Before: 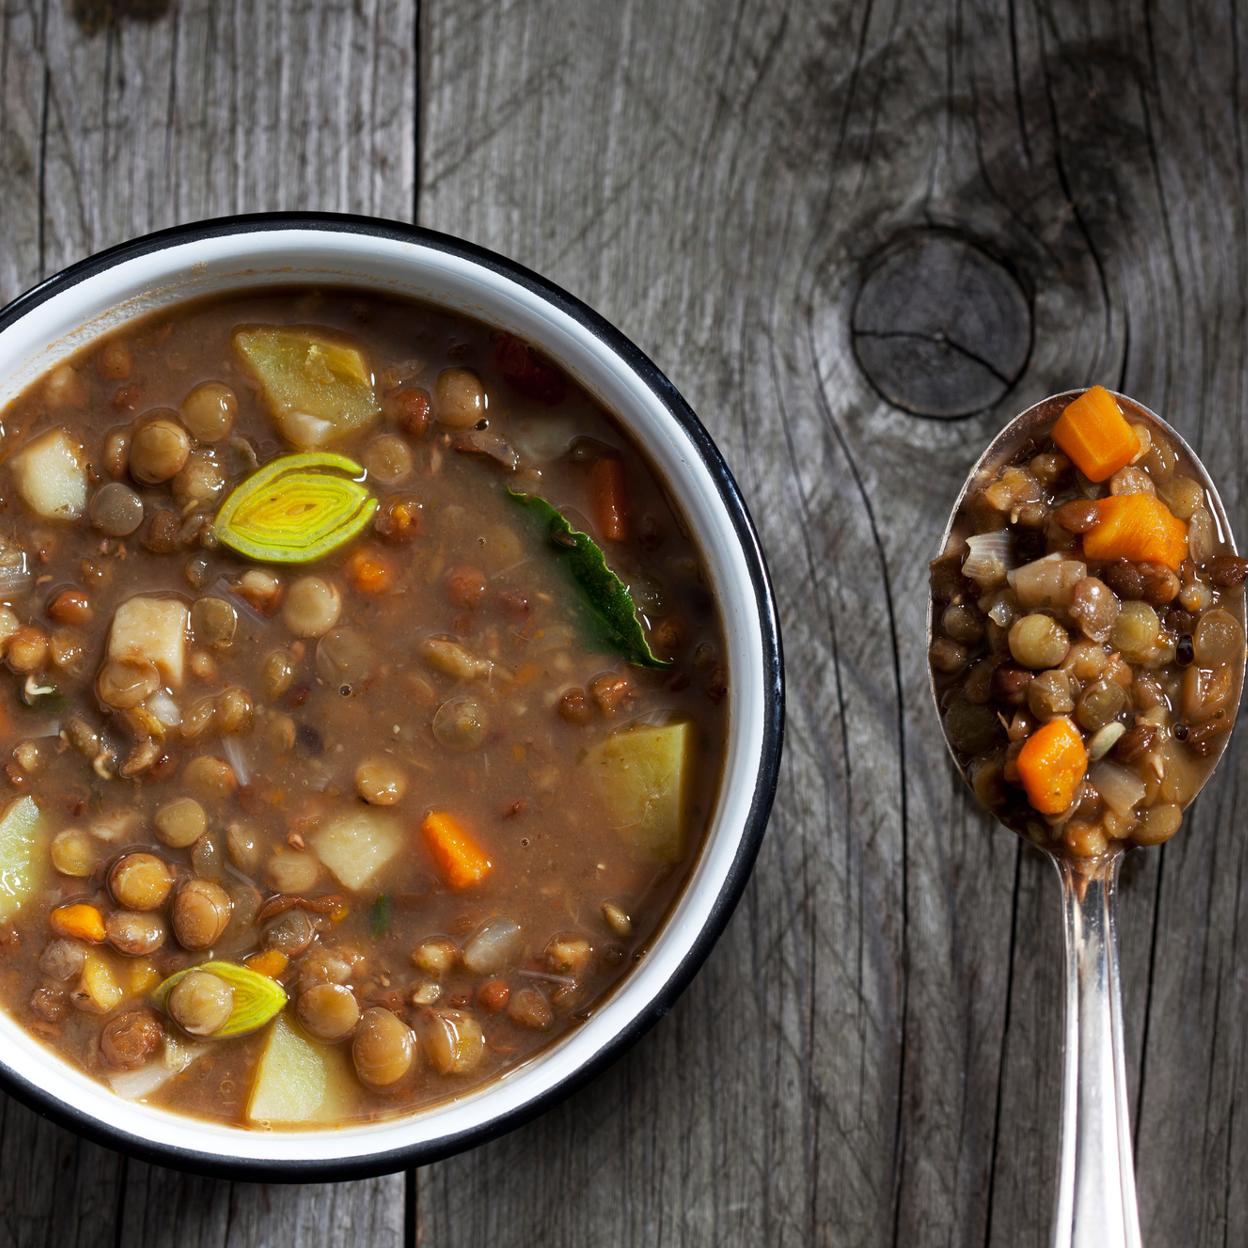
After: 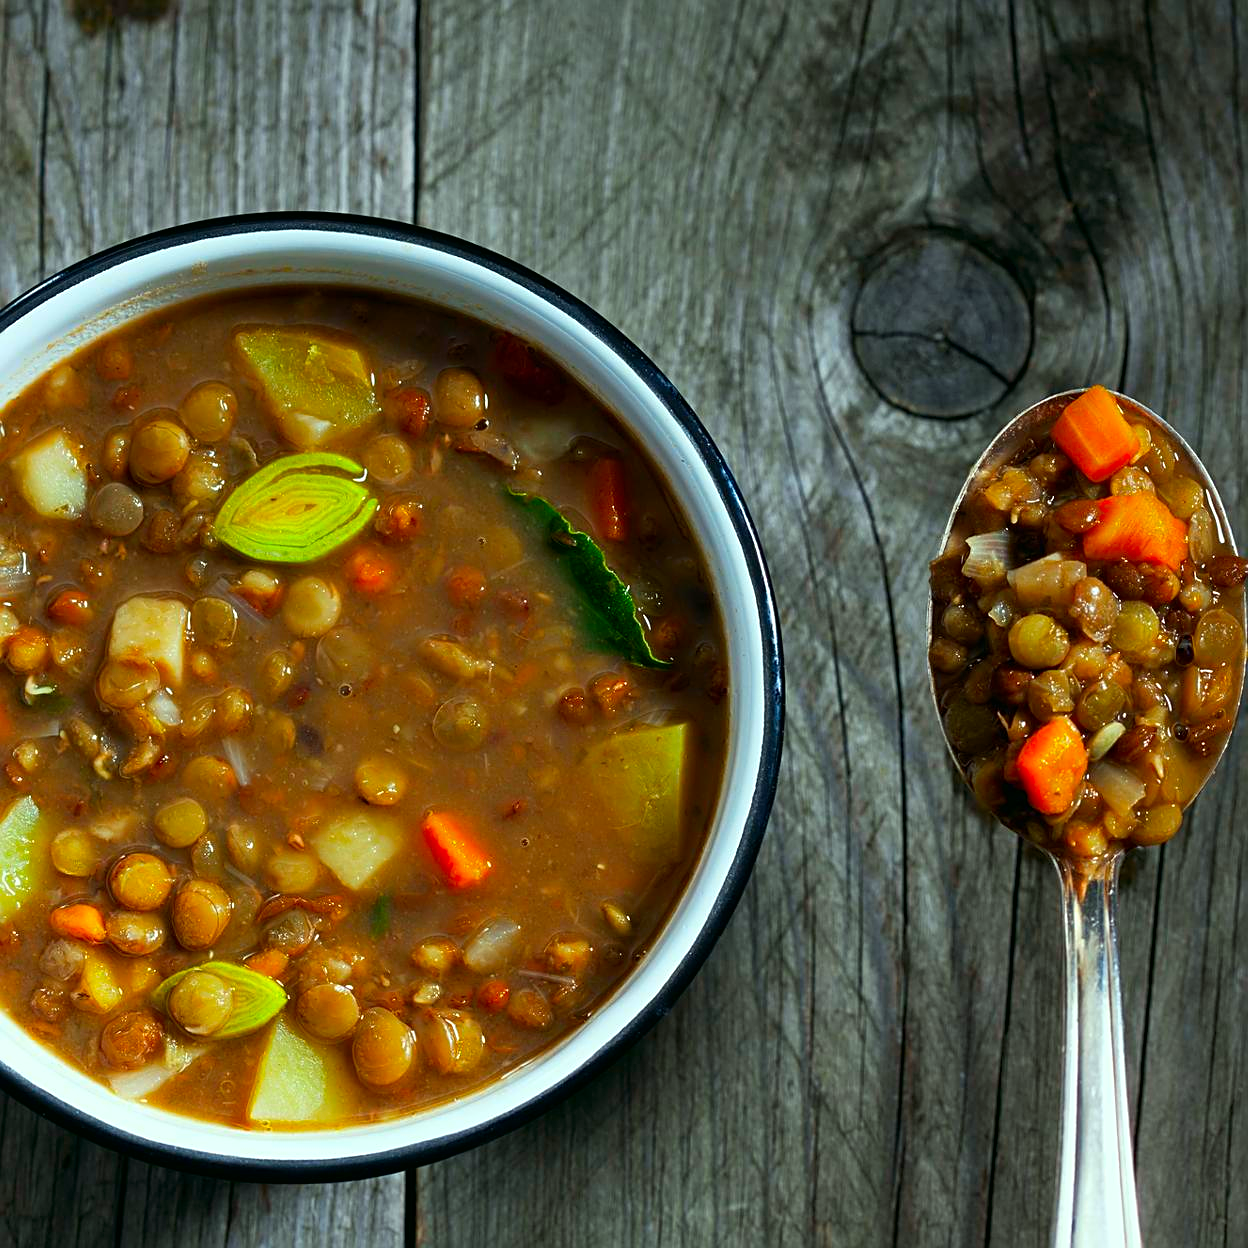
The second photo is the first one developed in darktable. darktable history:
contrast brightness saturation: saturation 0.183
sharpen: on, module defaults
color correction: highlights a* -7.64, highlights b* 1.45, shadows a* -3.7, saturation 1.44
